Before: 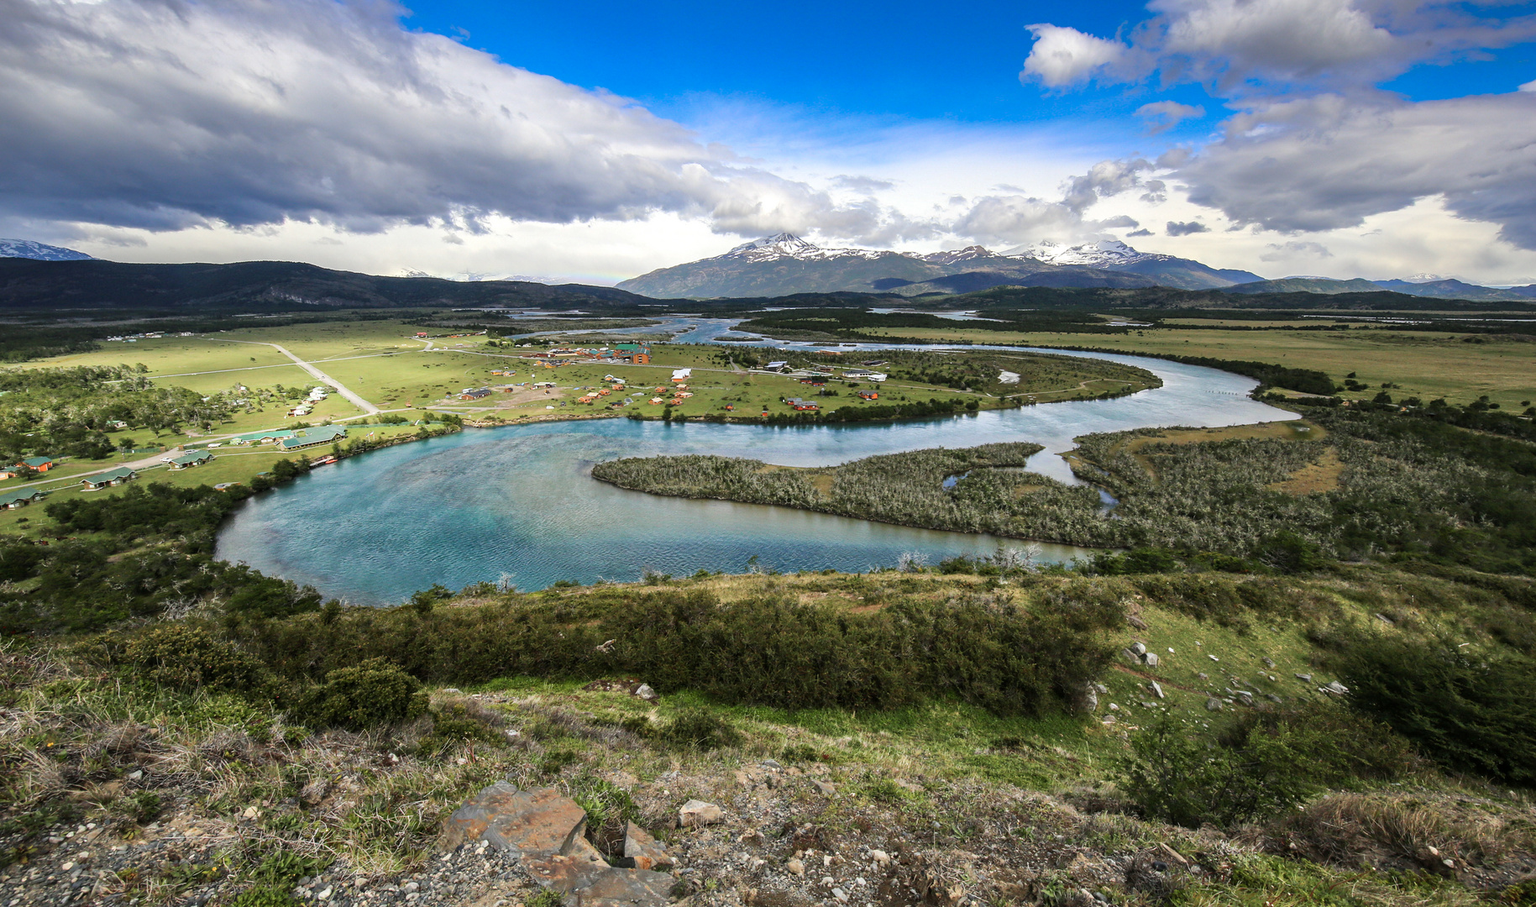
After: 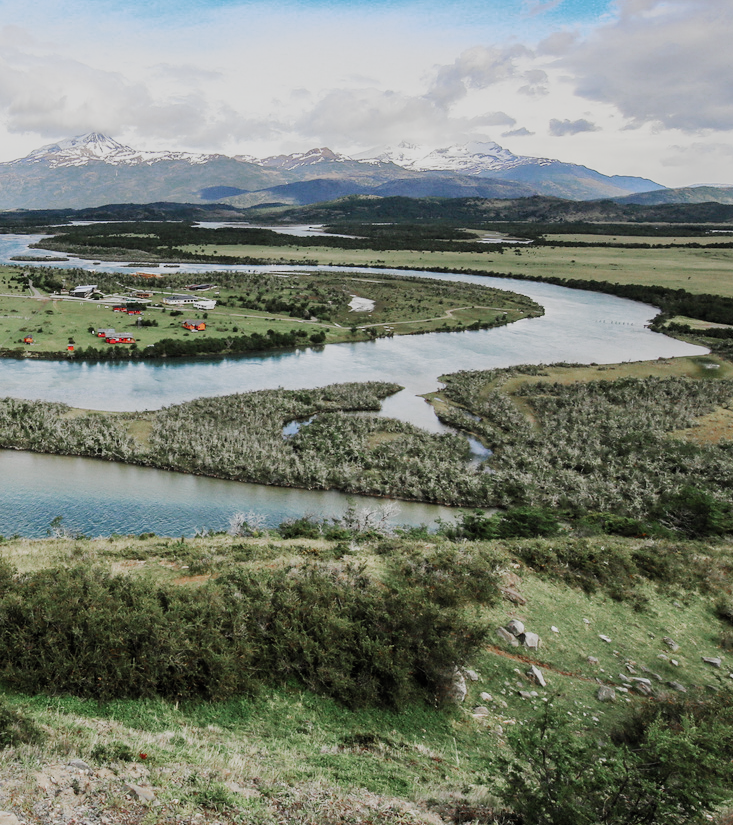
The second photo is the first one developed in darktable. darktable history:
crop: left 45.944%, top 13.466%, right 13.955%, bottom 10.057%
color zones: curves: ch0 [(0, 0.466) (0.128, 0.466) (0.25, 0.5) (0.375, 0.456) (0.5, 0.5) (0.625, 0.5) (0.737, 0.652) (0.875, 0.5)]; ch1 [(0, 0.603) (0.125, 0.618) (0.261, 0.348) (0.372, 0.353) (0.497, 0.363) (0.611, 0.45) (0.731, 0.427) (0.875, 0.518) (0.998, 0.652)]; ch2 [(0, 0.559) (0.125, 0.451) (0.253, 0.564) (0.37, 0.578) (0.5, 0.466) (0.625, 0.471) (0.731, 0.471) (0.88, 0.485)]
filmic rgb: black relative exposure -7.09 EV, white relative exposure 5.37 EV, threshold 5.97 EV, hardness 3.02, preserve chrominance no, color science v5 (2021), contrast in shadows safe, contrast in highlights safe, enable highlight reconstruction true
exposure: exposure 0.609 EV, compensate highlight preservation false
